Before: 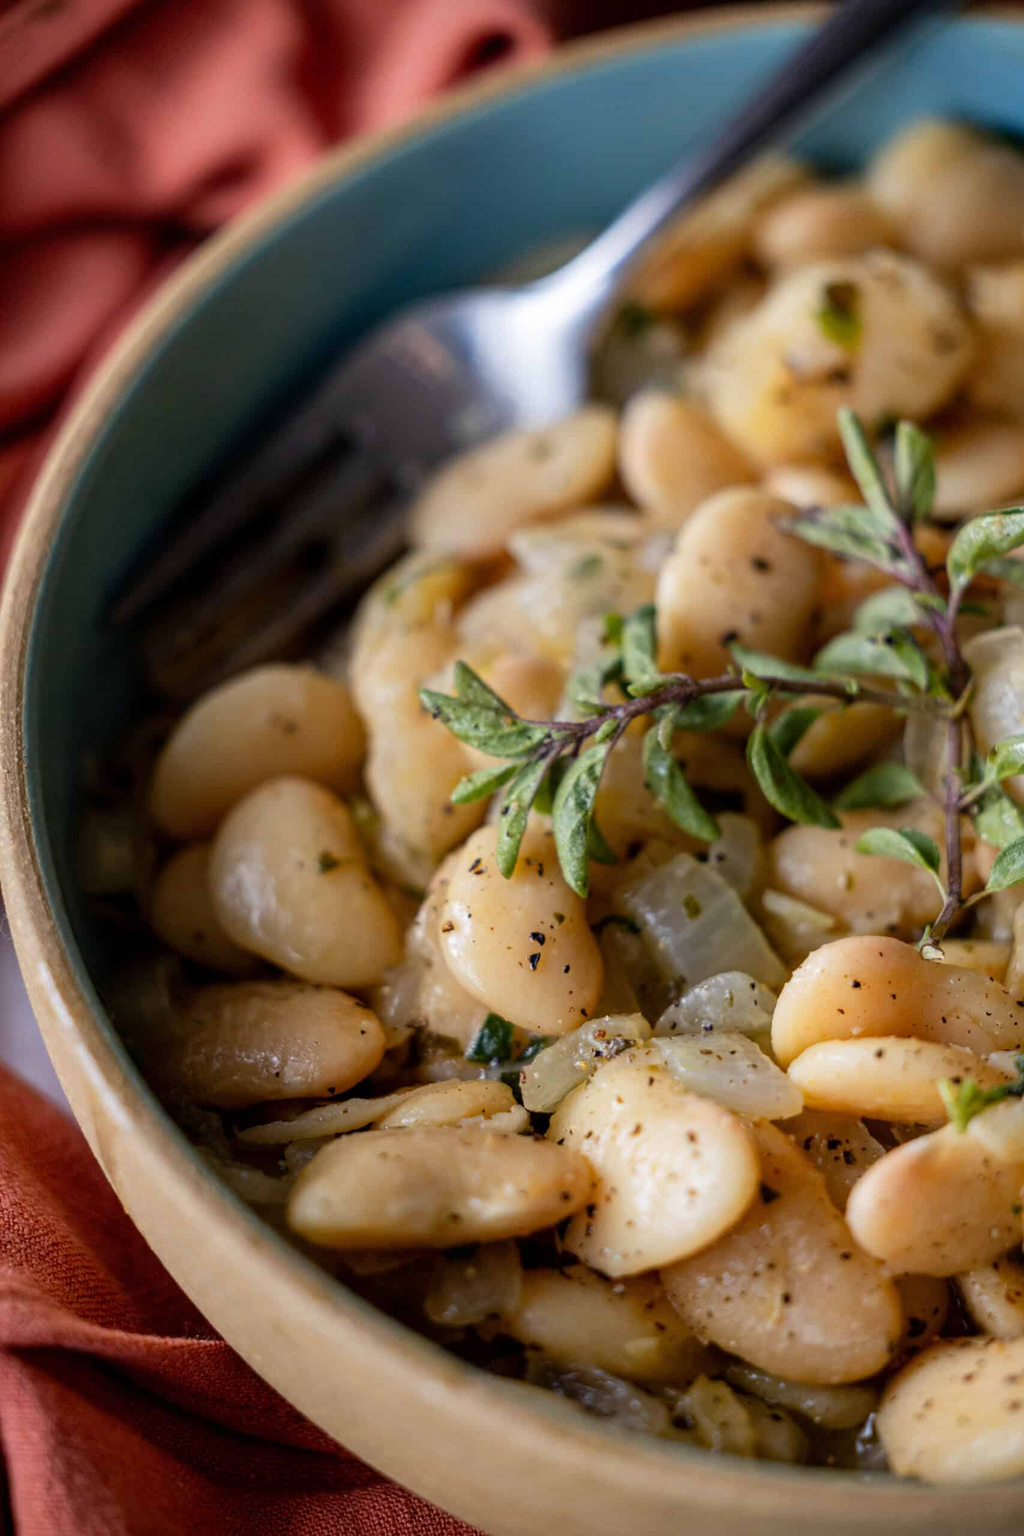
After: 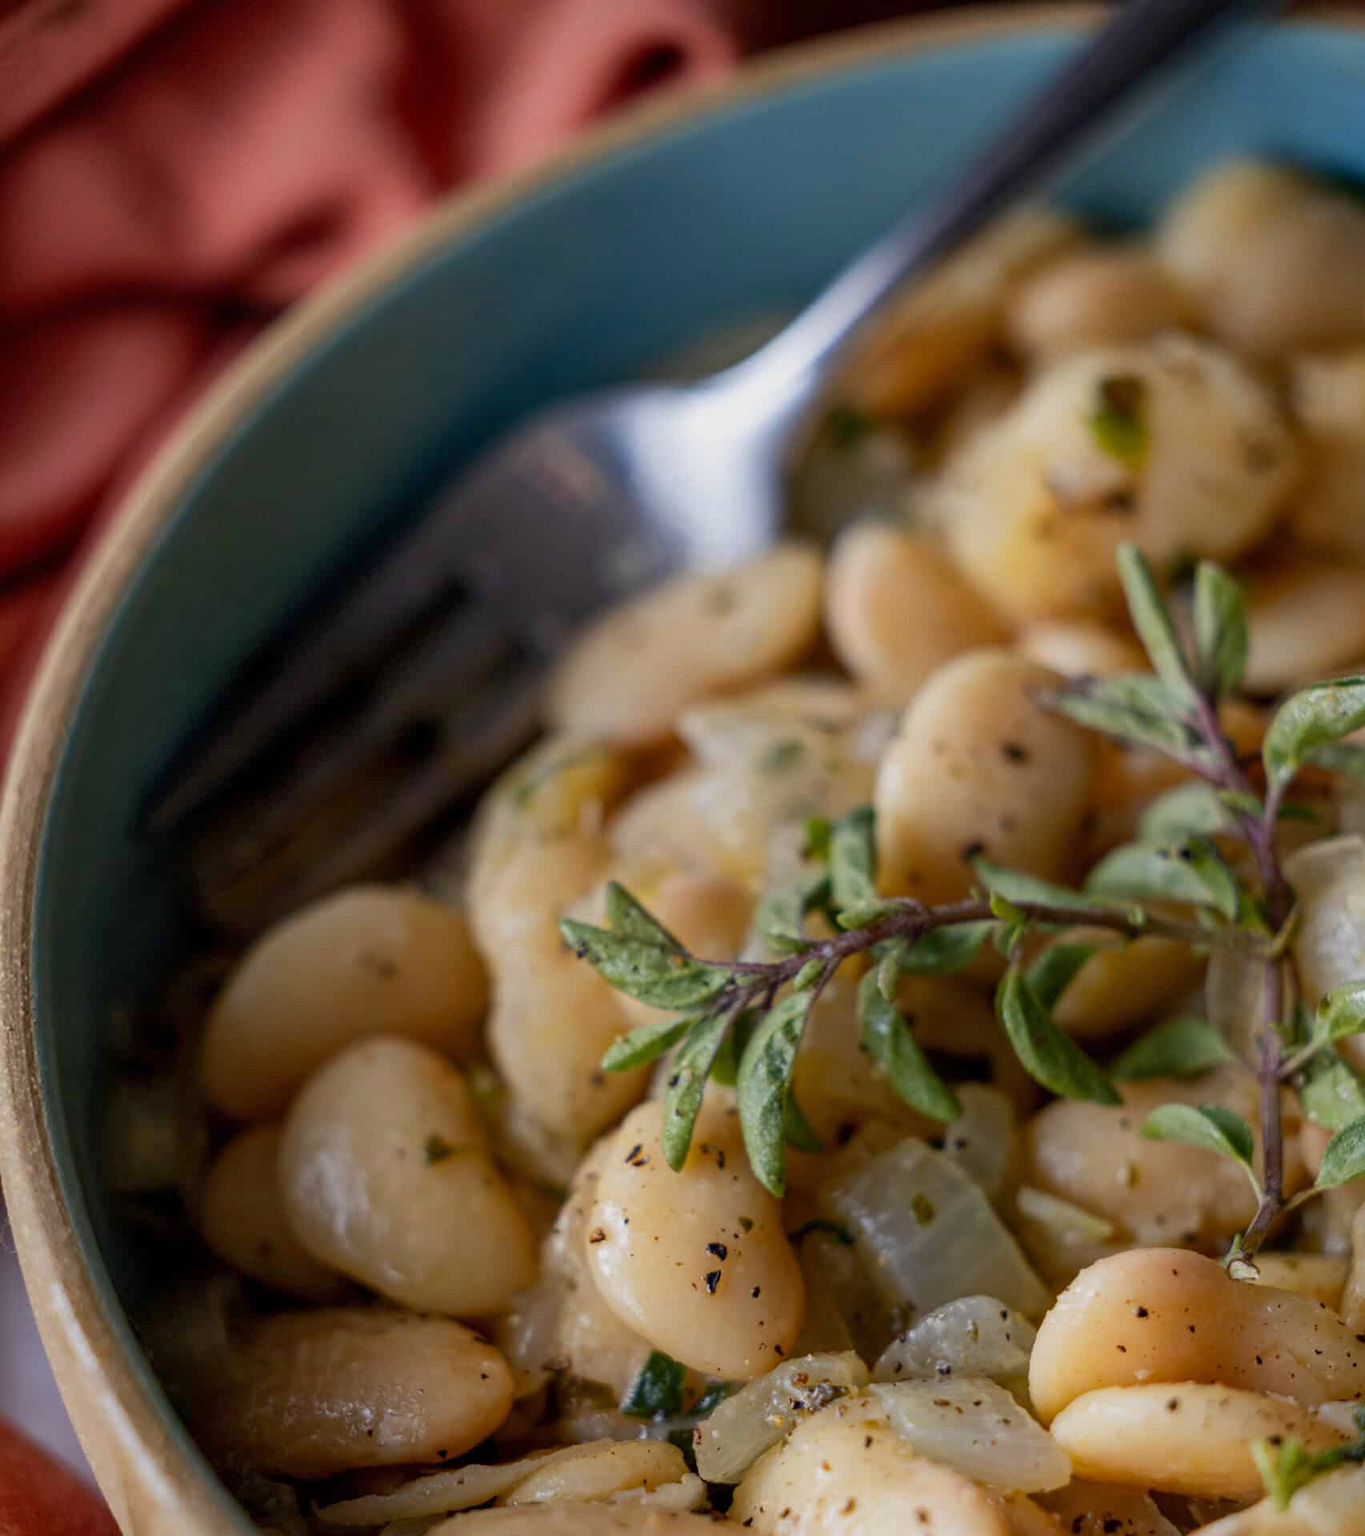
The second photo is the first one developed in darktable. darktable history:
crop: bottom 24.985%
tone equalizer: -8 EV 0.275 EV, -7 EV 0.38 EV, -6 EV 0.444 EV, -5 EV 0.226 EV, -3 EV -0.247 EV, -2 EV -0.397 EV, -1 EV -0.424 EV, +0 EV -0.251 EV
